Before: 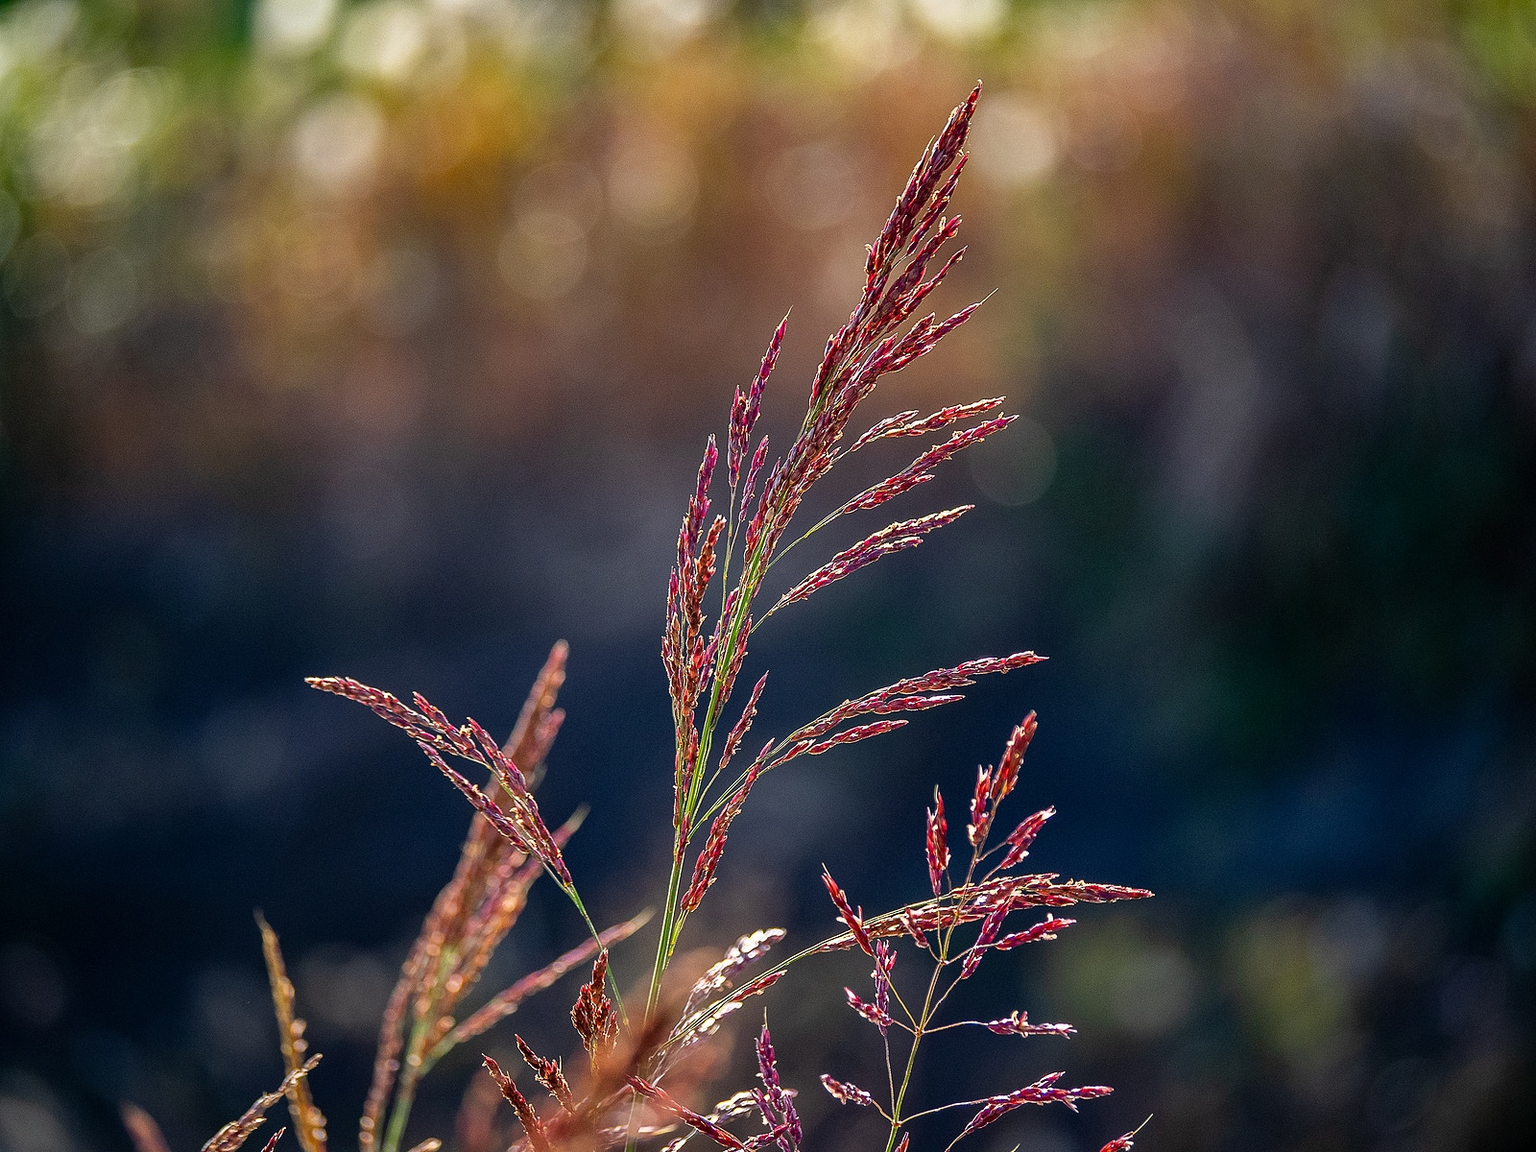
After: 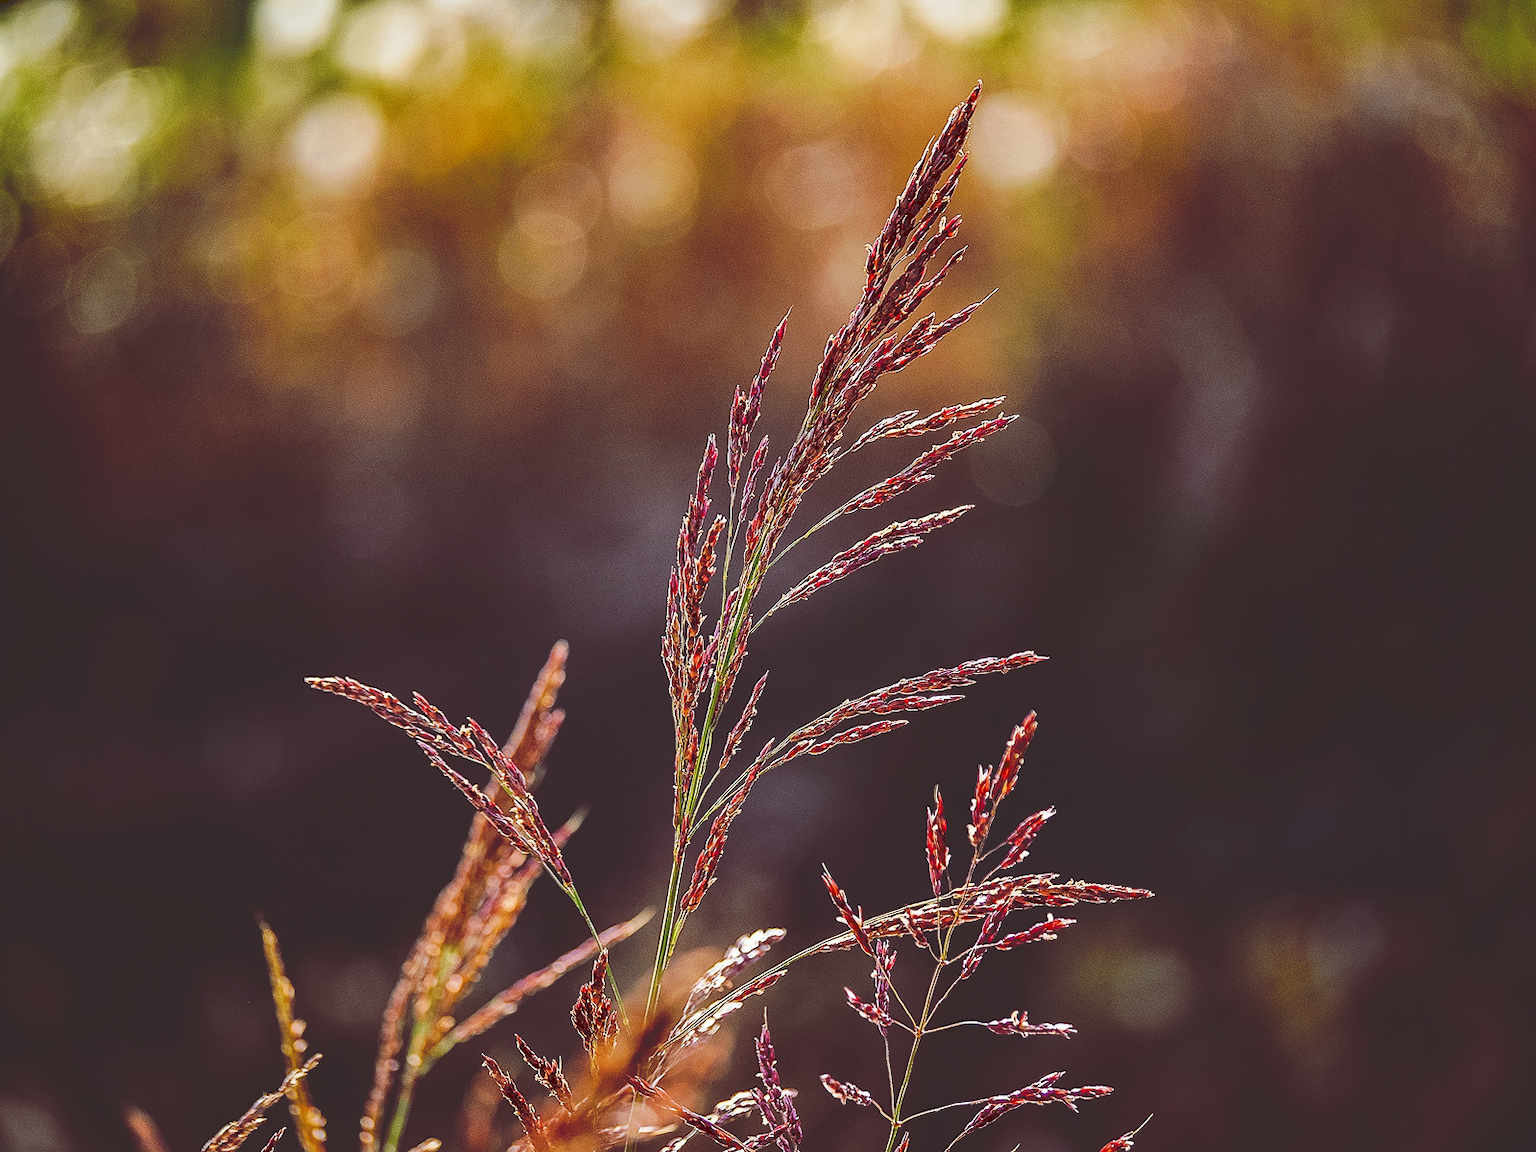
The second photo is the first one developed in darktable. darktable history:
tone curve: curves: ch0 [(0, 0) (0.003, 0.178) (0.011, 0.177) (0.025, 0.177) (0.044, 0.178) (0.069, 0.178) (0.1, 0.18) (0.136, 0.183) (0.177, 0.199) (0.224, 0.227) (0.277, 0.278) (0.335, 0.357) (0.399, 0.449) (0.468, 0.546) (0.543, 0.65) (0.623, 0.724) (0.709, 0.804) (0.801, 0.868) (0.898, 0.921) (1, 1)], preserve colors none
color look up table: target L [94.74, 95.08, 87.25, 87.79, 76.79, 54.02, 52.24, 52.19, 49.82, 29.69, 26.75, 7.028, 200.37, 94.85, 77.84, 70.85, 56.5, 56.63, 53.75, 47.99, 41.38, 35.36, 29.91, 31.1, 11.82, 6.615, 84.83, 65.49, 61.21, 63.75, 53.71, 48.31, 53.93, 49.27, 45.74, 46.06, 39.38, 31.93, 27.55, 33.33, 13.56, 14.67, 8.932, 74.64, 72.18, 59.55, 49.29, 44.66, 24.95], target a [-12, -6.388, -38.22, -47, -55.25, -35.87, -5.494, -26.04, -3.475, -12.43, -14.6, 39.29, 0, 3.366, 20.89, 22, 49.4, 36.27, 20.12, 53.96, 53.4, 35.47, 10.98, 9.374, 48.96, 38.09, 32.4, 0.281, 28.75, 70.3, 58.48, 15.17, 85.39, 31.08, 3.57, 62.82, 50.28, 37.21, 14.21, 51.34, 55.56, 60.85, 43.53, -28.74, -10.32, -16.75, -17.19, -0.054, -0.512], target b [64.57, 23.05, 67.59, -7.744, 26.33, 46.67, 46.4, 15.98, 38.15, 5.663, 45.52, 11.61, 0, 1.708, 9.135, 35.86, 31.45, 55.24, 19.83, 13.02, 70.58, 37.78, 51.04, 8.3, 19.87, 10.87, -19.89, 1.903, -3.586, -52.93, -10.41, -70.74, -60.32, -21.22, 3.386, -36.78, -11.64, -5.974, -38.13, -49.66, -34.12, -57.65, 14.8, -28.87, -35.05, -50.12, -16.7, -35.92, -10.79], num patches 49
